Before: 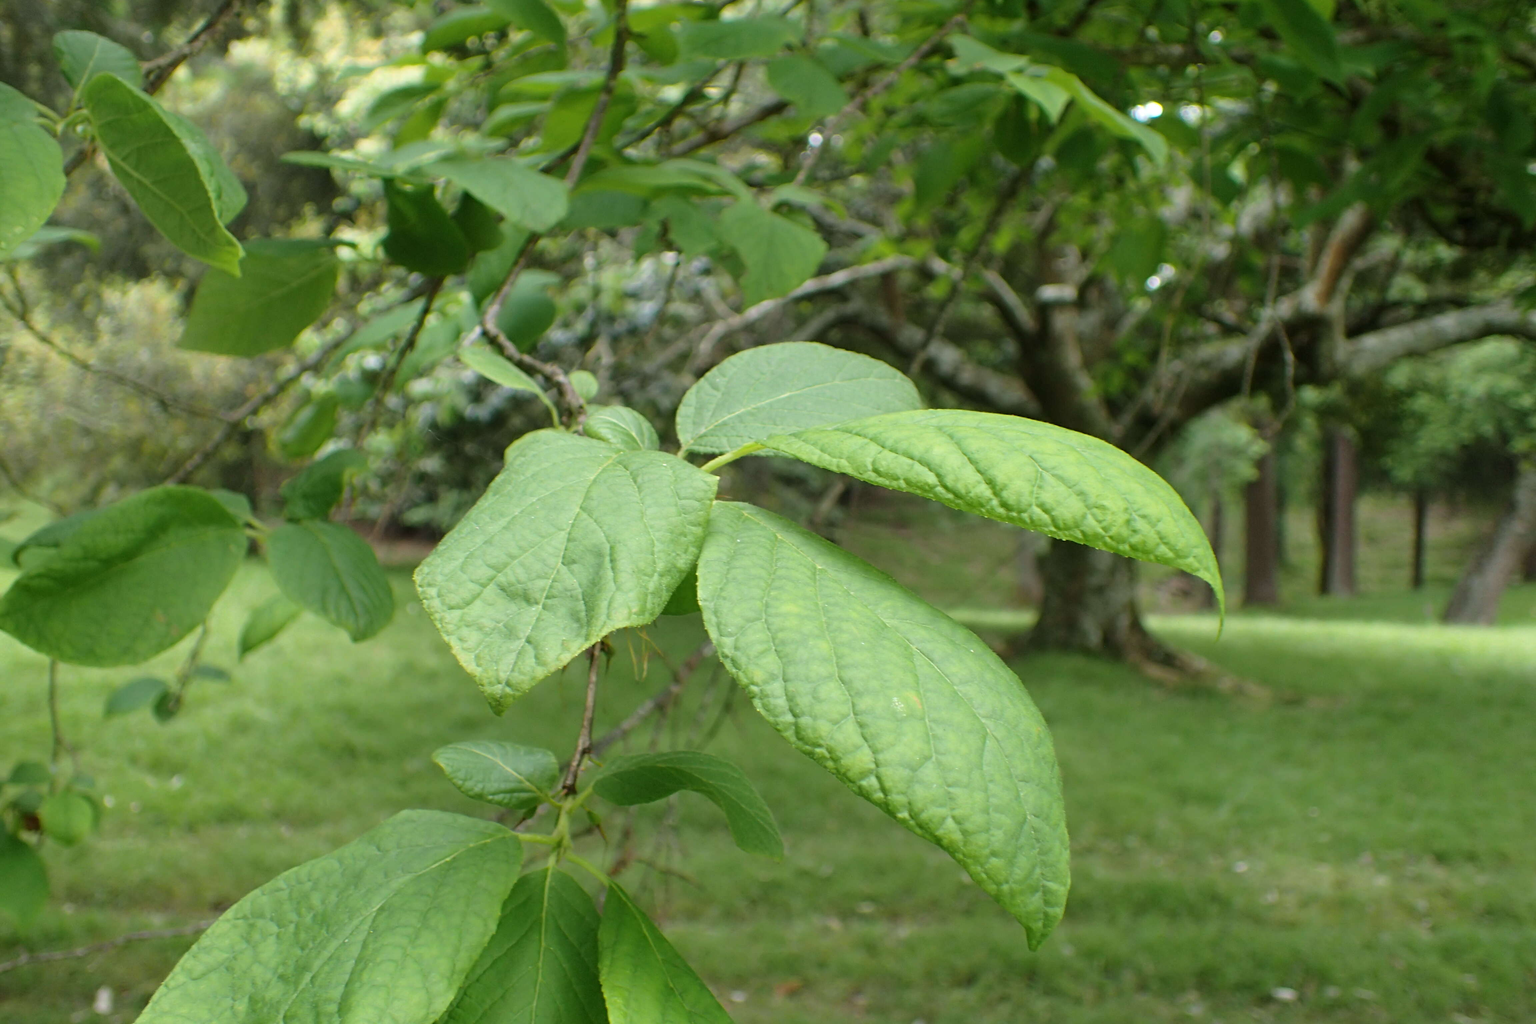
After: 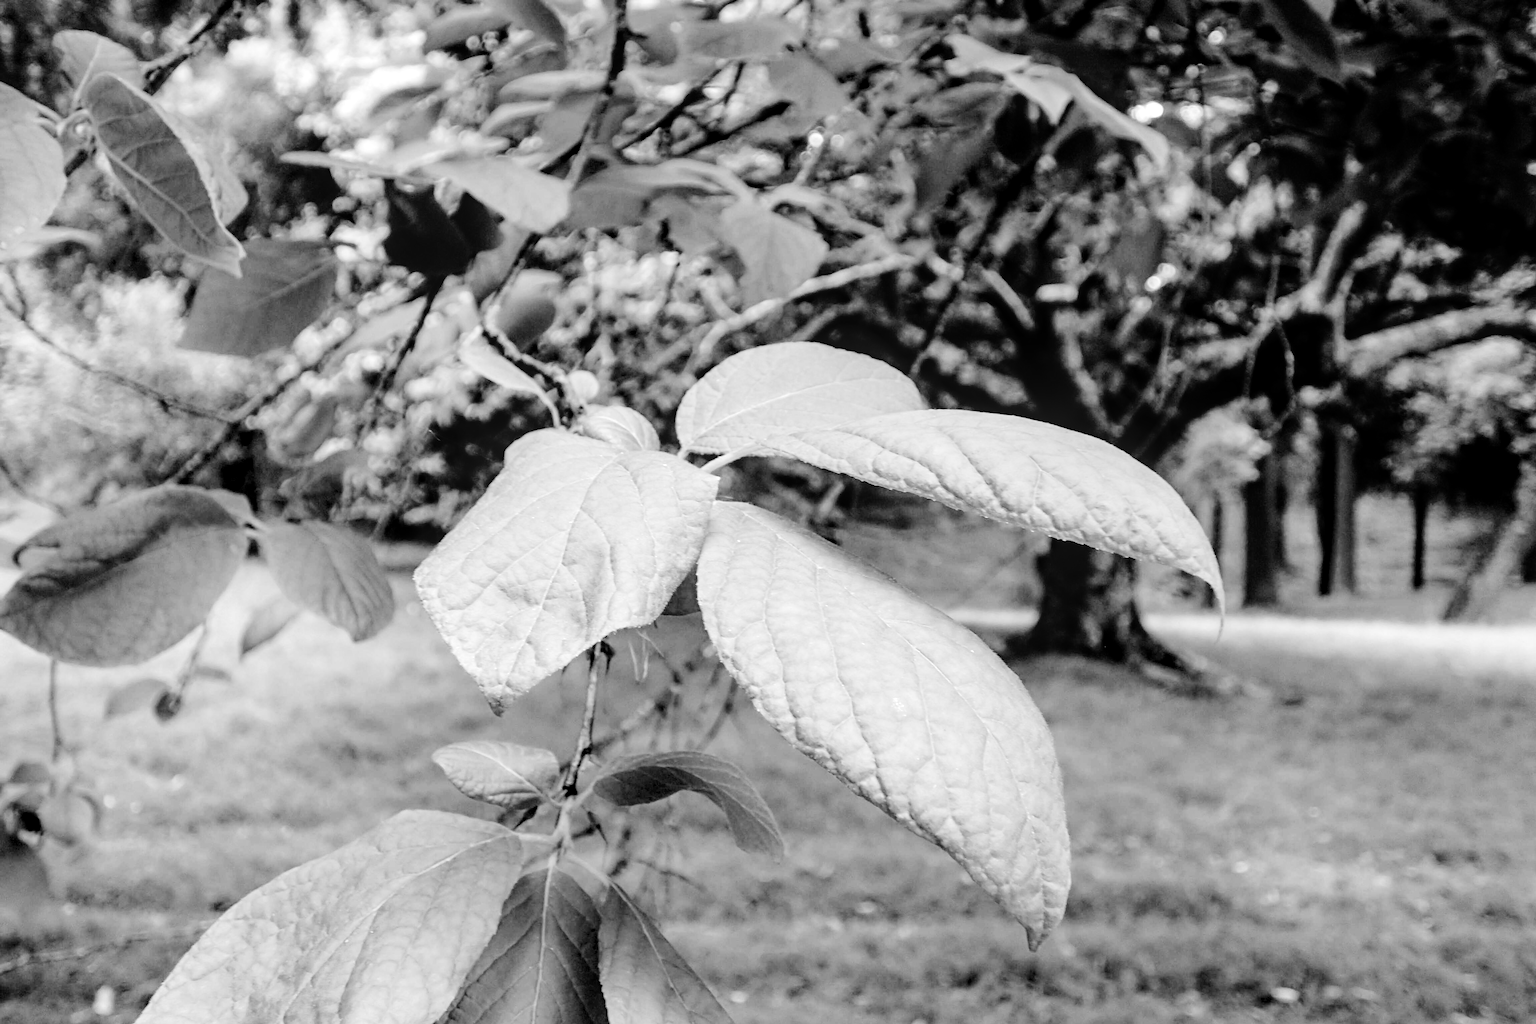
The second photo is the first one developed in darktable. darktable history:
base curve: curves: ch0 [(0, 0) (0.036, 0.01) (0.123, 0.254) (0.258, 0.504) (0.507, 0.748) (1, 1)], preserve colors none
color calibration: illuminant as shot in camera, x 0.358, y 0.373, temperature 4628.91 K
color balance rgb: shadows lift › luminance -21.66%, shadows lift › chroma 8.98%, shadows lift › hue 283.37°, power › chroma 1.05%, power › hue 25.59°, highlights gain › luminance 6.08%, highlights gain › chroma 2.55%, highlights gain › hue 90°, global offset › luminance -0.87%, perceptual saturation grading › global saturation 25%, perceptual saturation grading › highlights -28.39%, perceptual saturation grading › shadows 33.98%
local contrast: on, module defaults
monochrome: on, module defaults
white balance: red 0.98, blue 1.61
